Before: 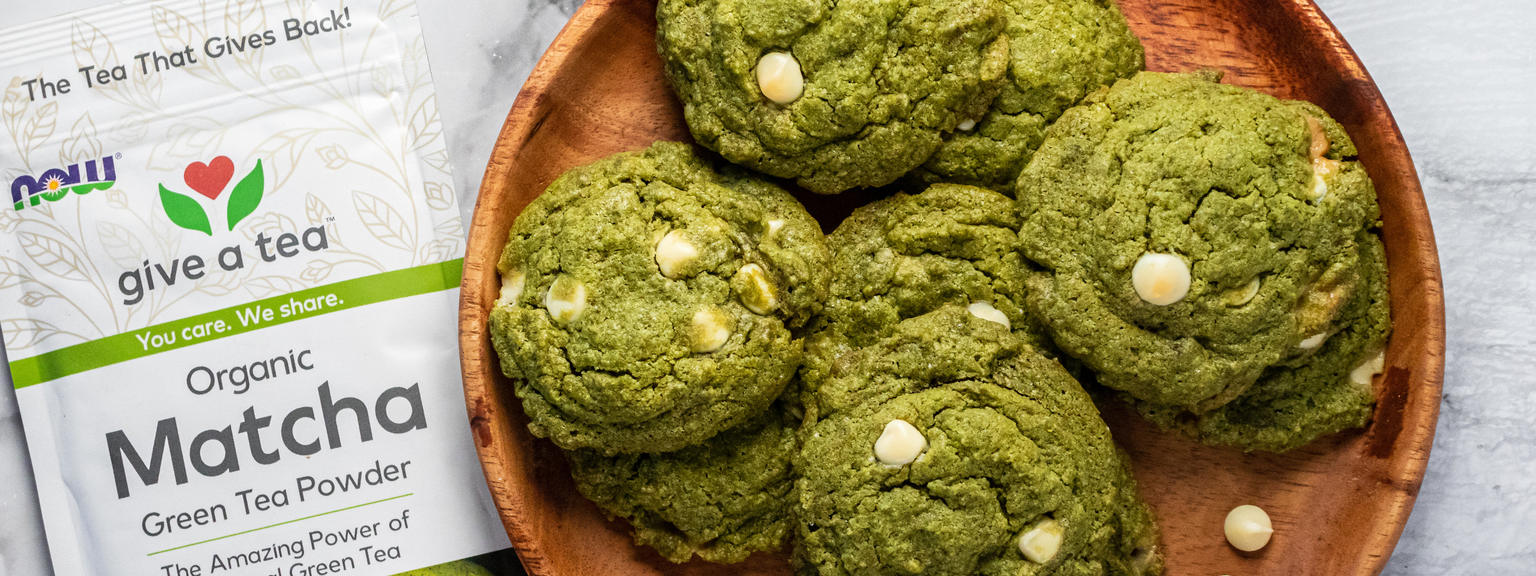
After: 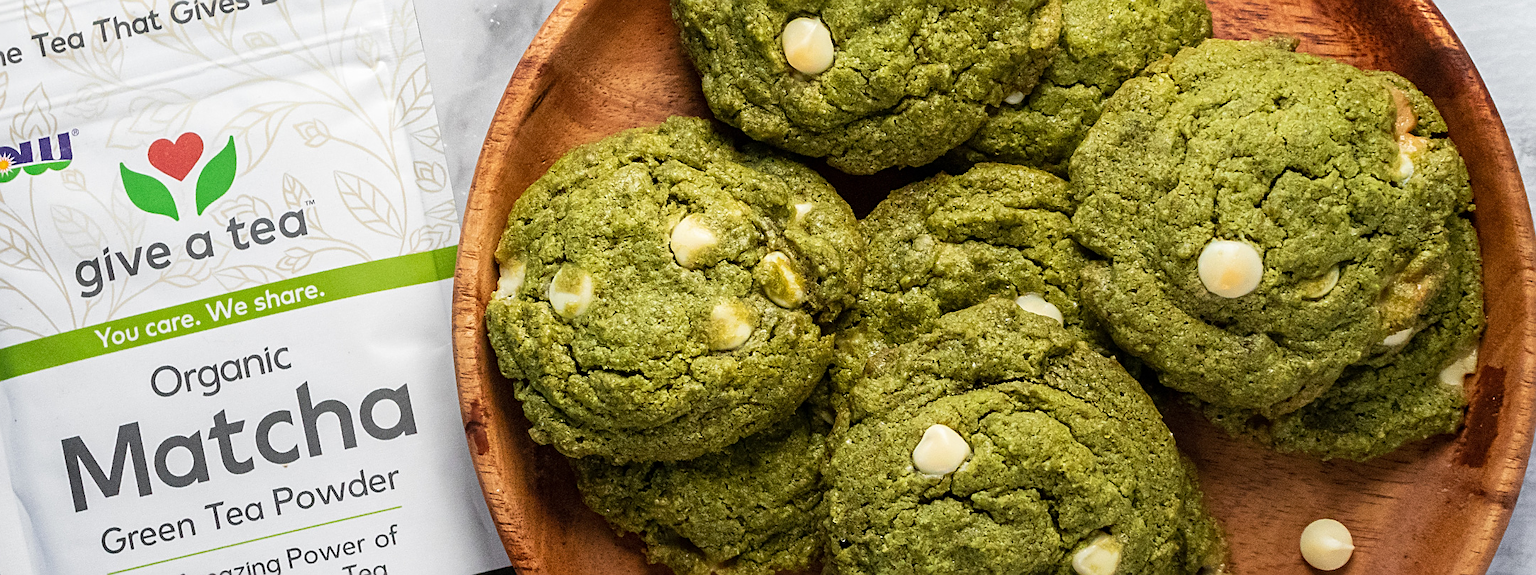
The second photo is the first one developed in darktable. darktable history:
sharpen: on, module defaults
crop: left 3.305%, top 6.436%, right 6.389%, bottom 3.258%
